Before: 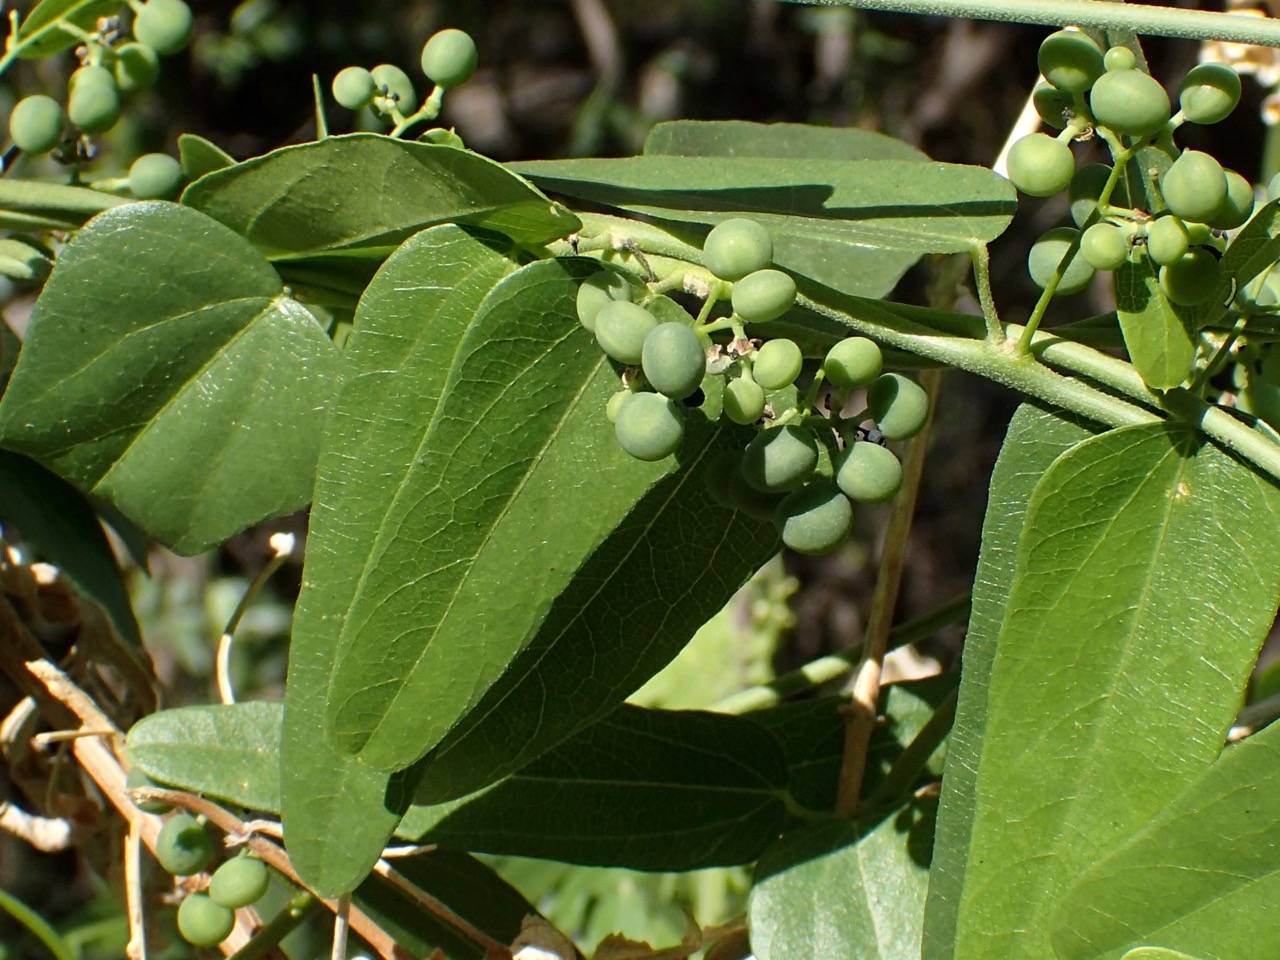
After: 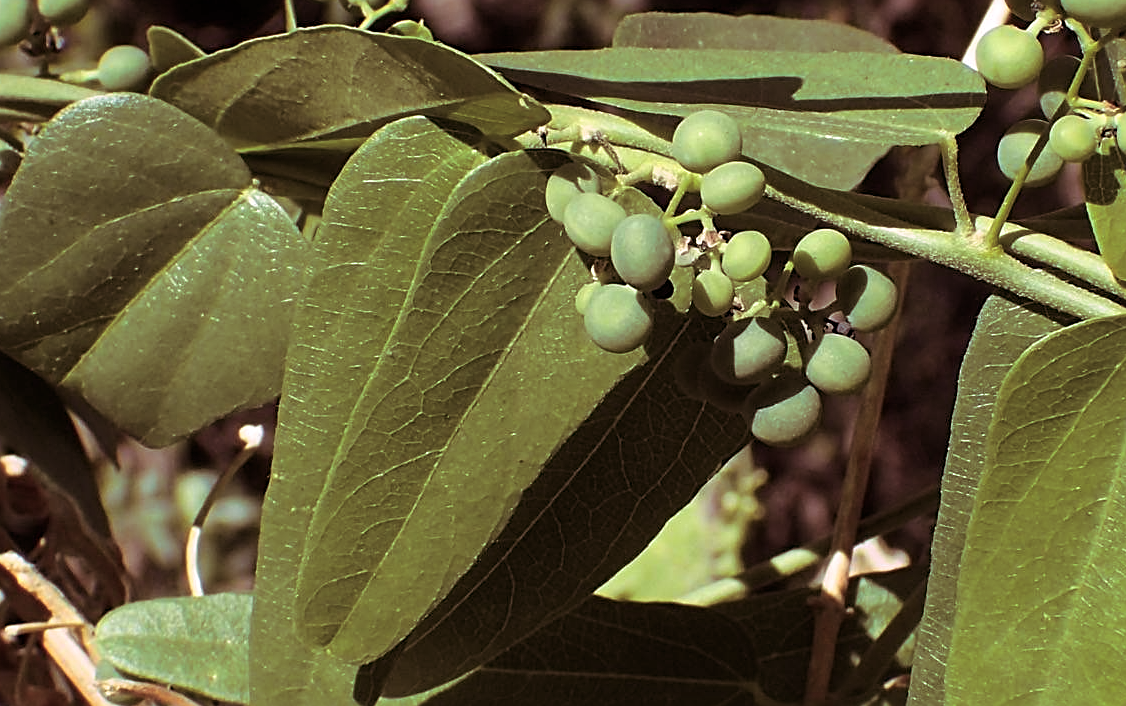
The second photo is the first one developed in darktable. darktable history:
crop and rotate: left 2.425%, top 11.305%, right 9.6%, bottom 15.08%
split-toning: highlights › hue 298.8°, highlights › saturation 0.73, compress 41.76%
sharpen: on, module defaults
